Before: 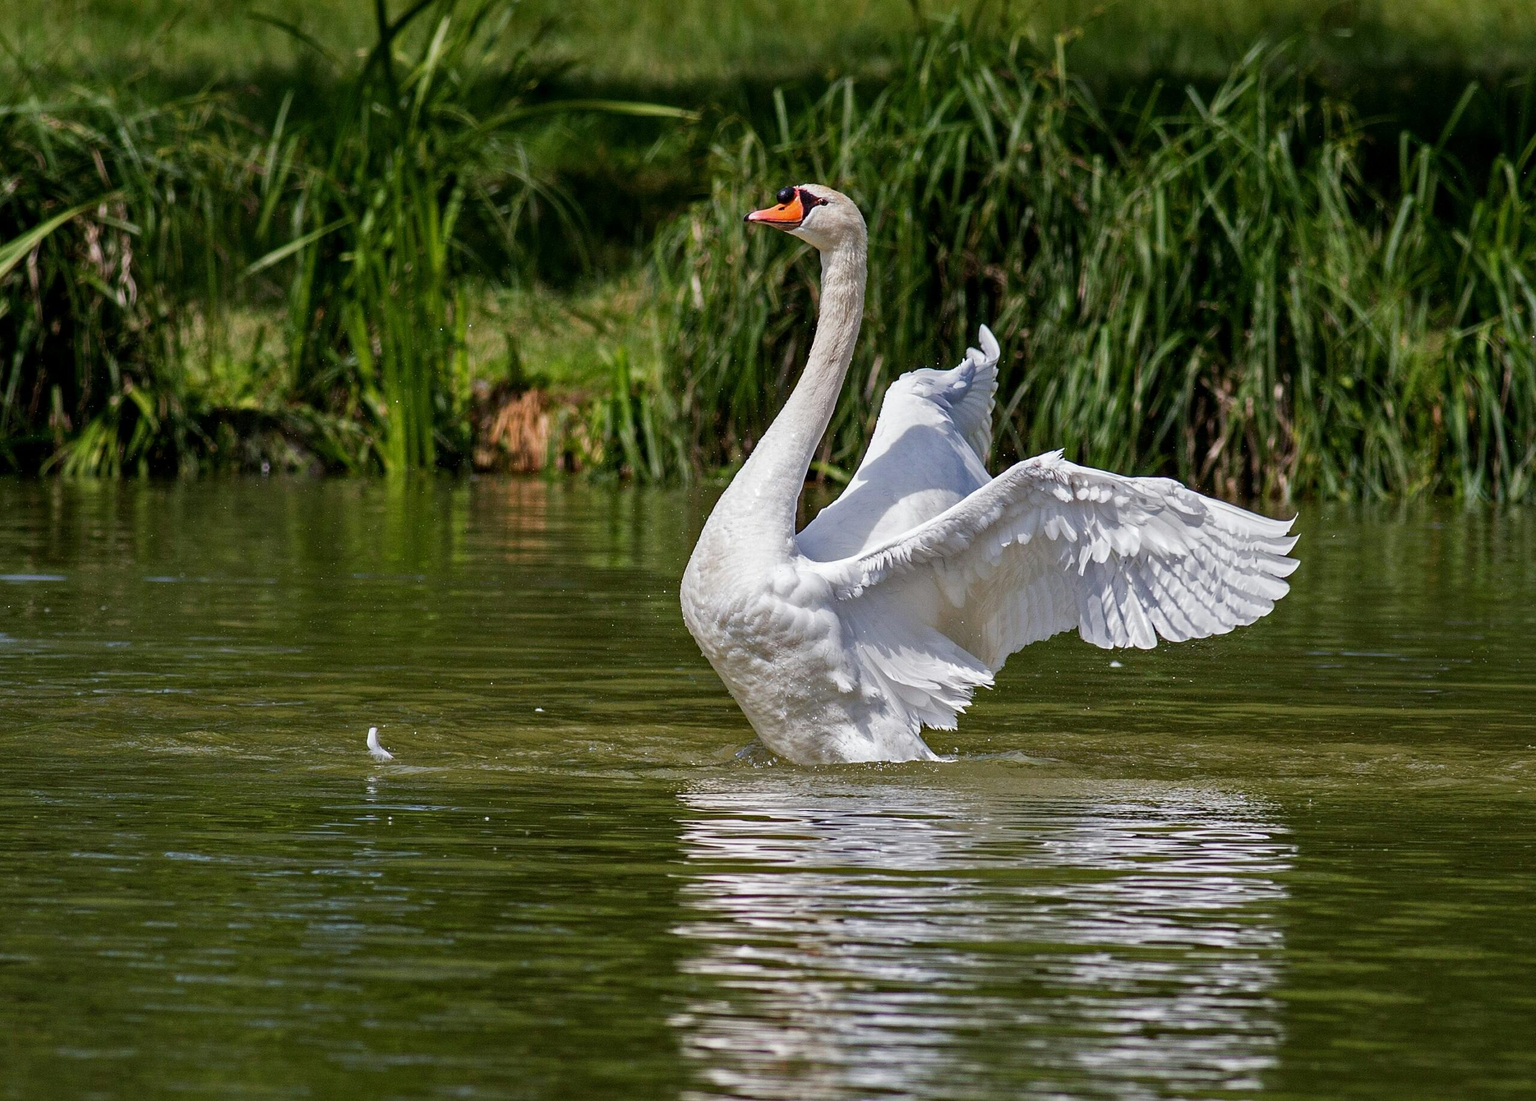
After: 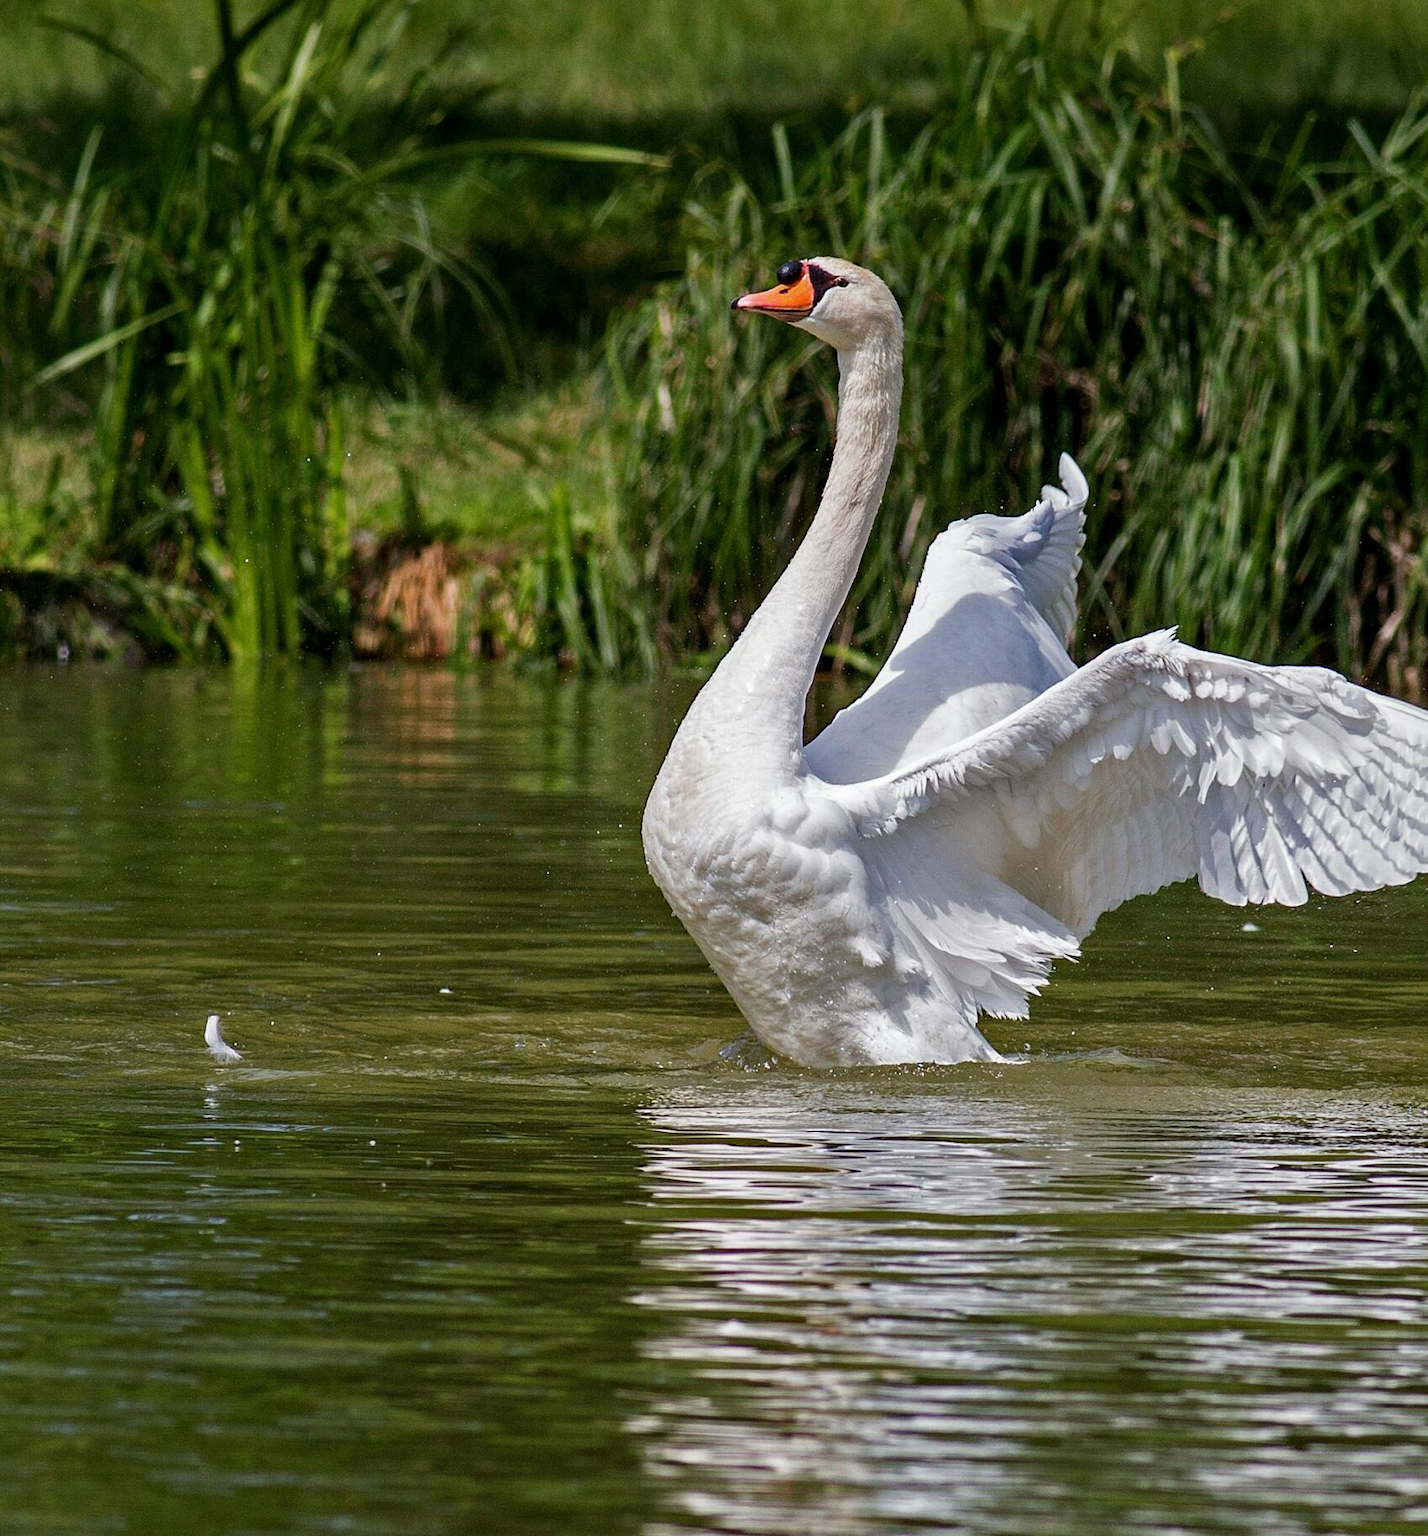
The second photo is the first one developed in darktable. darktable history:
crop and rotate: left 14.372%, right 18.951%
